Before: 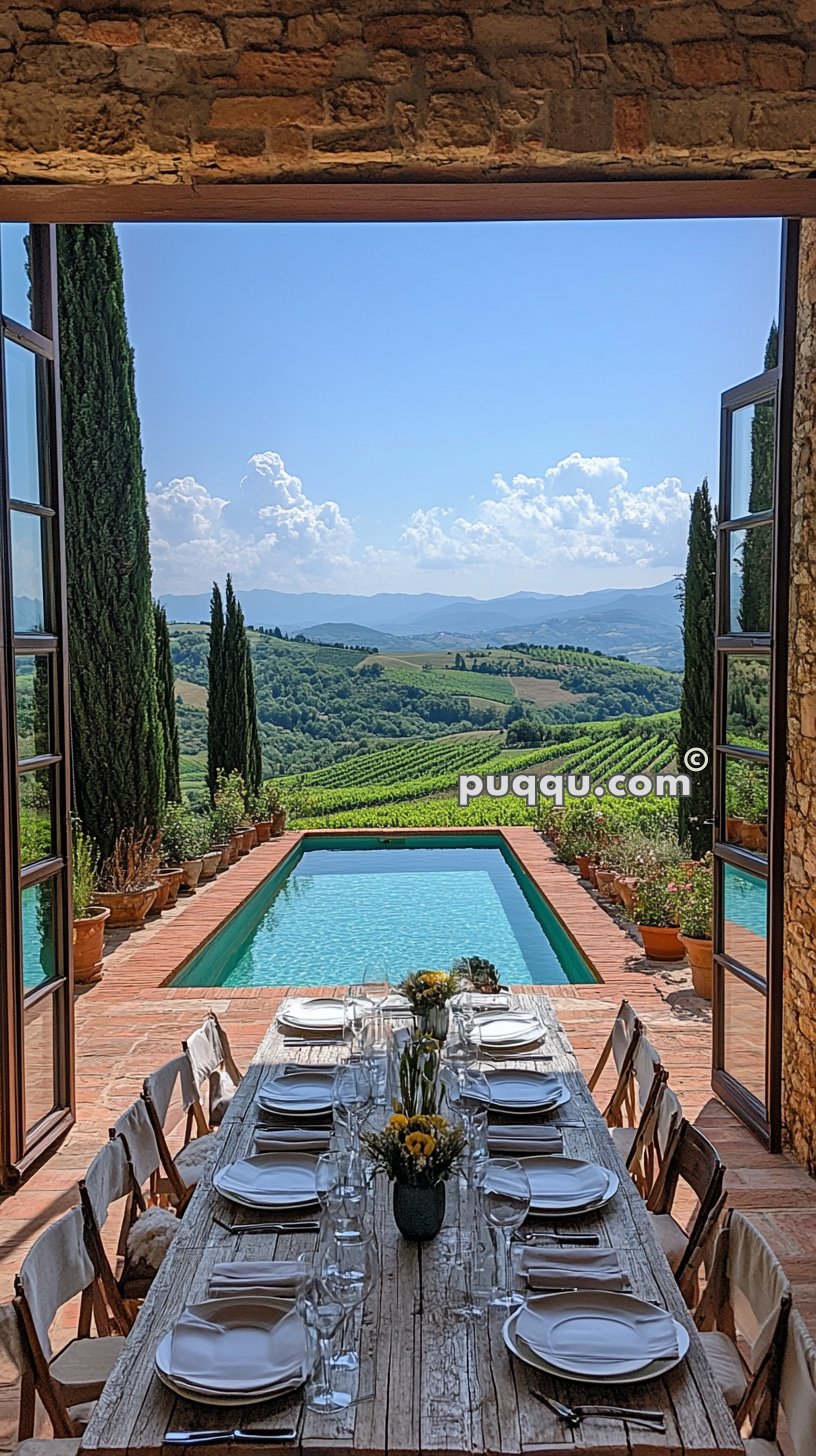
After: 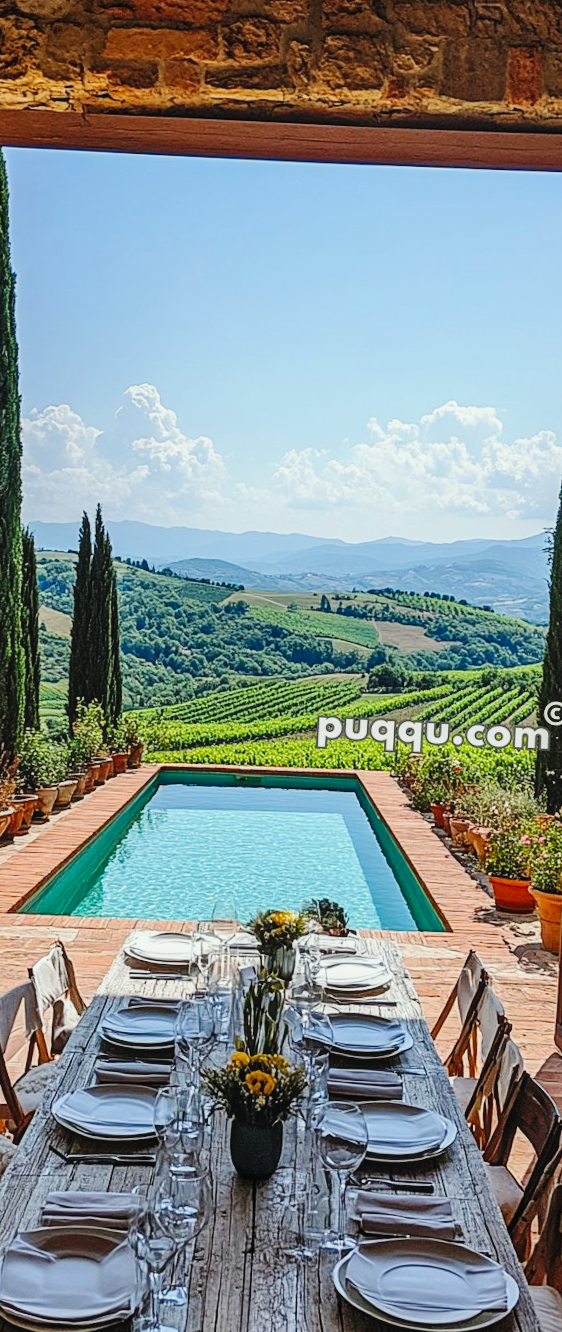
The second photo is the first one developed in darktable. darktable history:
crop and rotate: angle -3°, left 13.944%, top 0.043%, right 10.744%, bottom 0.034%
local contrast: detail 109%
color correction: highlights a* -2.61, highlights b* 2.46
exposure: compensate highlight preservation false
base curve: curves: ch0 [(0, 0) (0.036, 0.025) (0.121, 0.166) (0.206, 0.329) (0.605, 0.79) (1, 1)], preserve colors none
